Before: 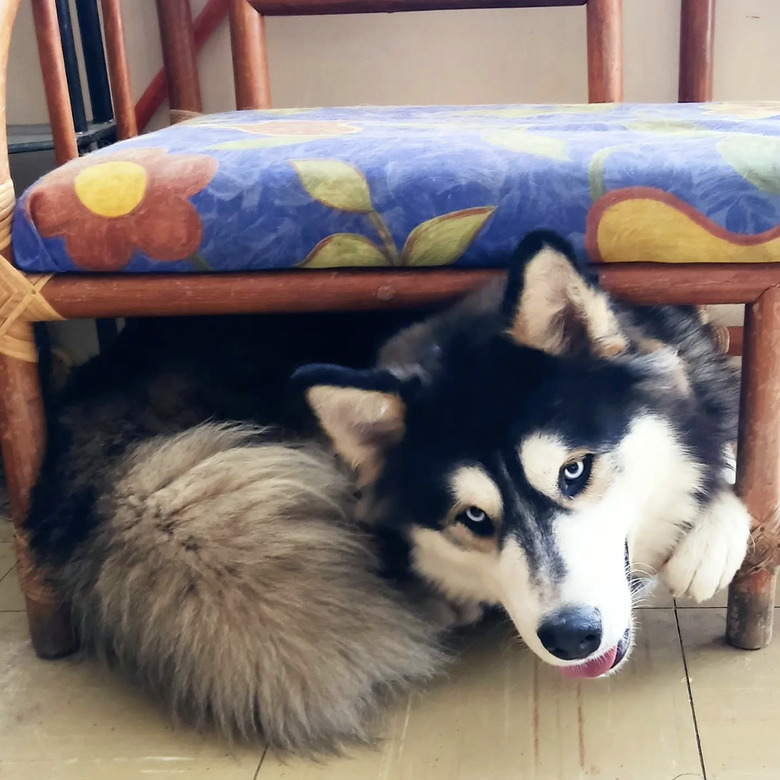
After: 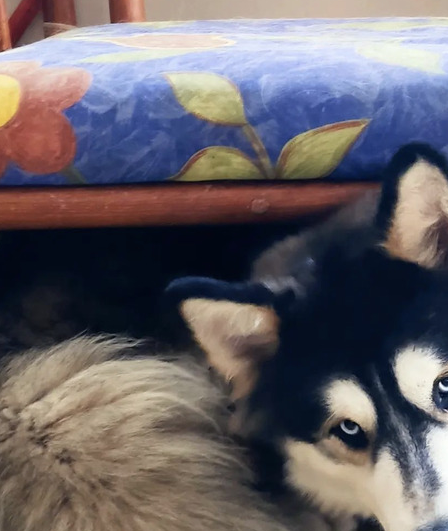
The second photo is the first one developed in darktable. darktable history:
crop: left 16.228%, top 11.213%, right 26.208%, bottom 20.605%
